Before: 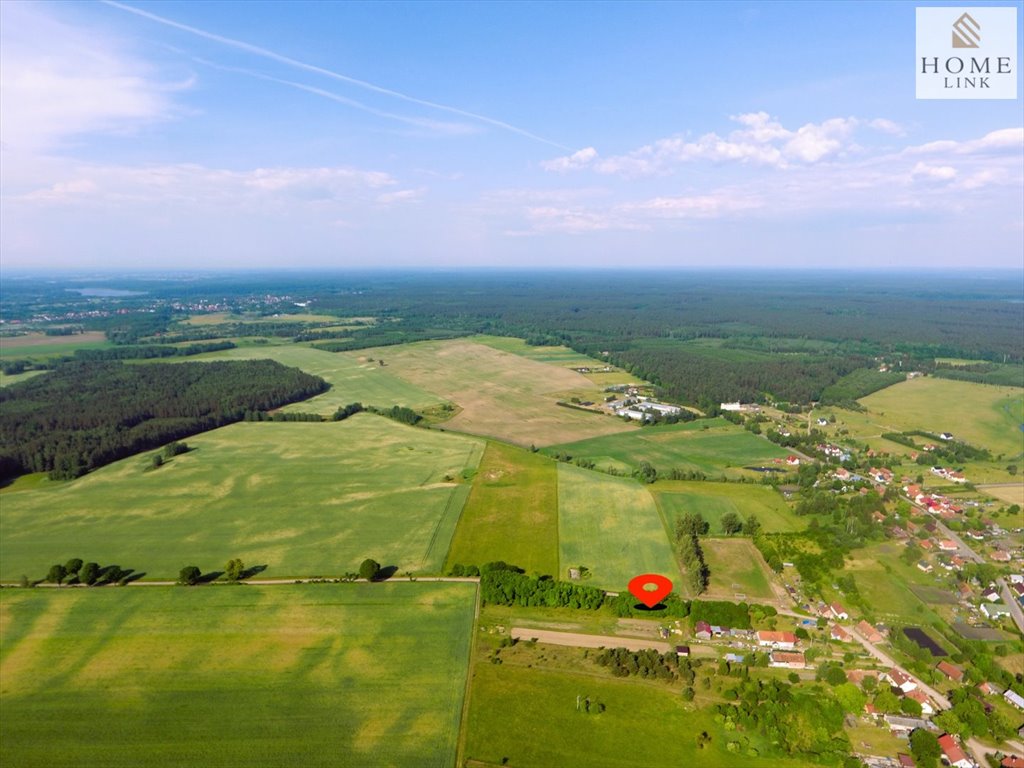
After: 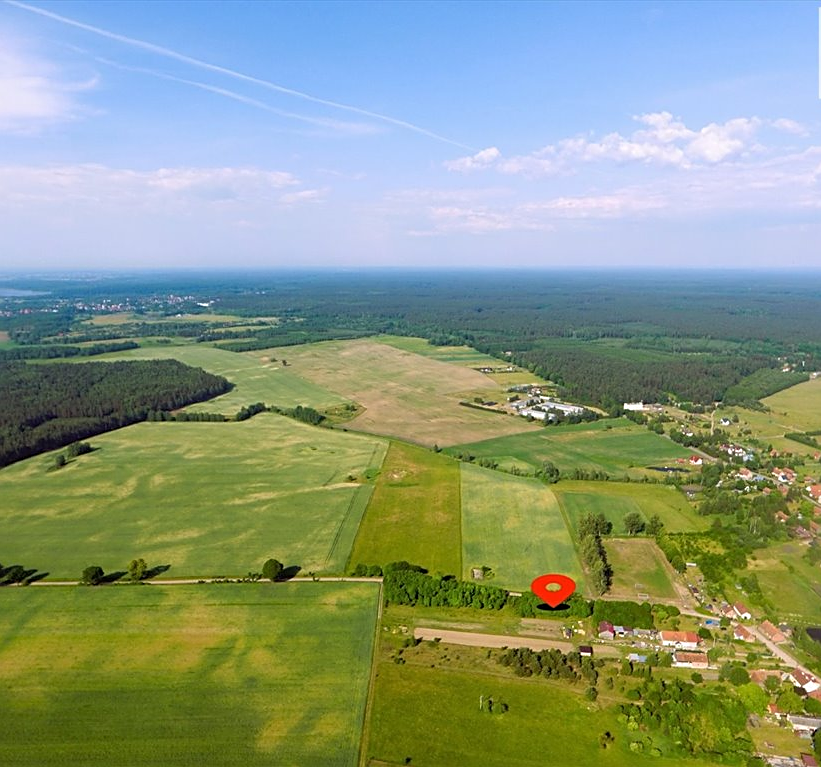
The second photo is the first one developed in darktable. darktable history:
sharpen: on, module defaults
crop and rotate: left 9.522%, right 10.271%
